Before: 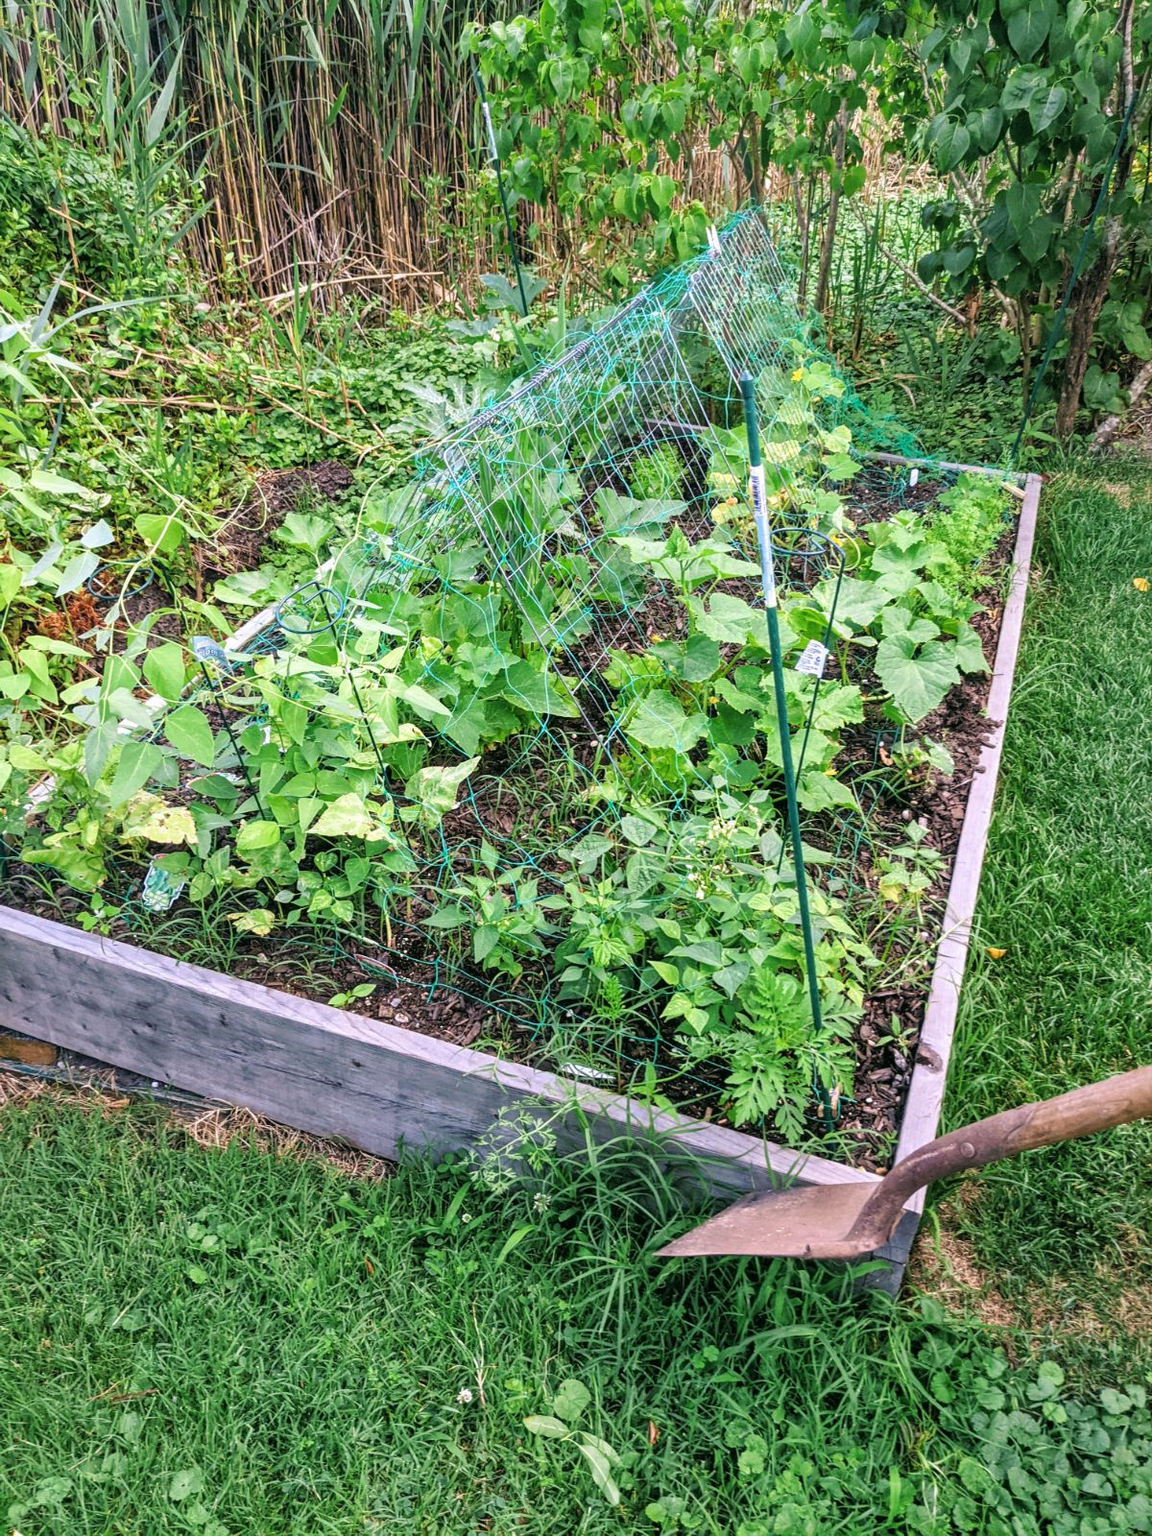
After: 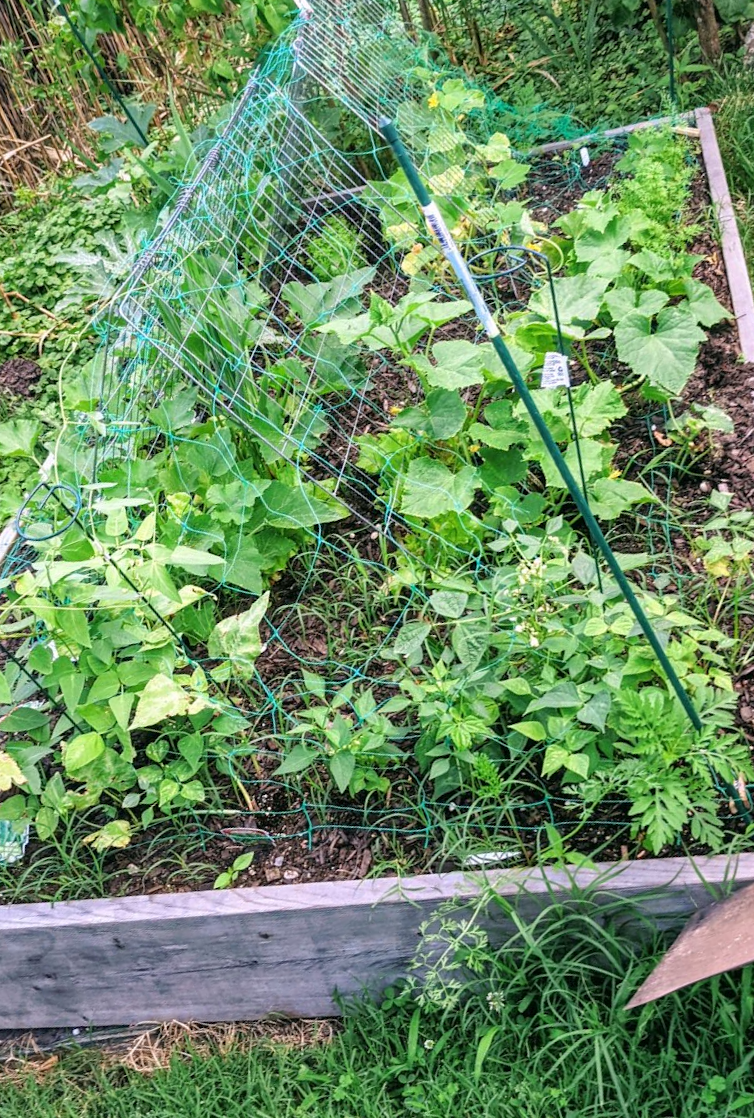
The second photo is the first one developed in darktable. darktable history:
crop and rotate: angle 21.17°, left 6.914%, right 4.207%, bottom 1.13%
